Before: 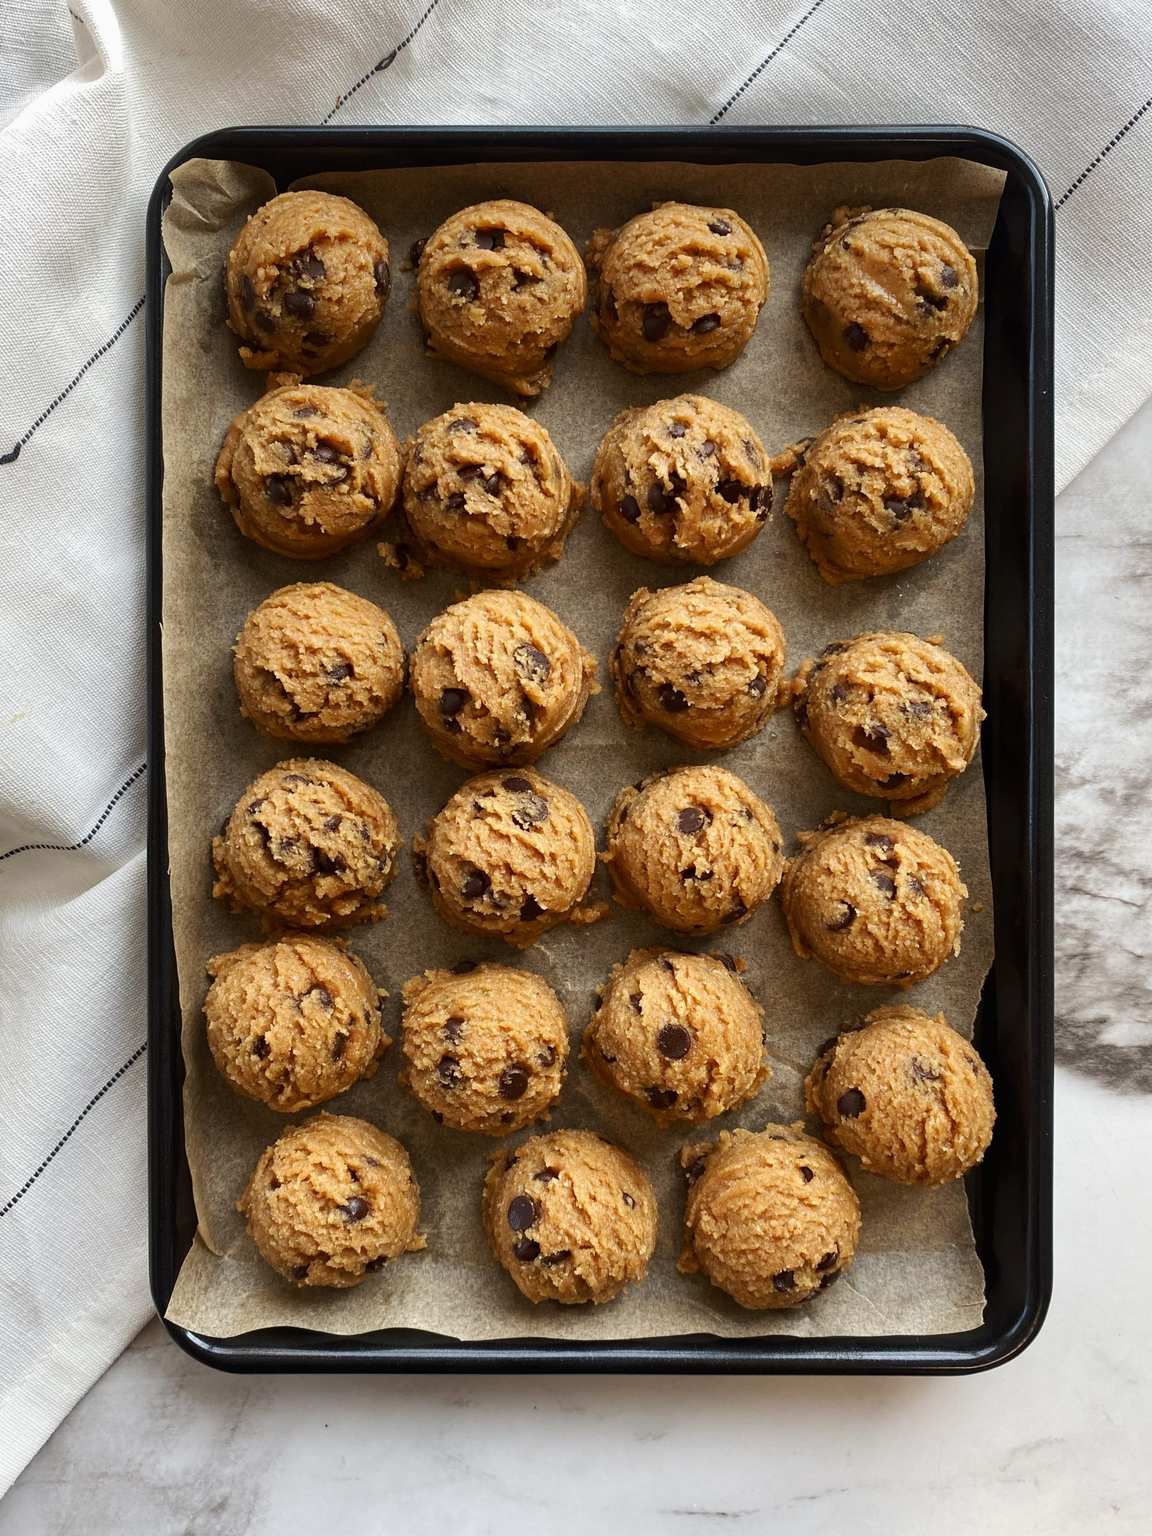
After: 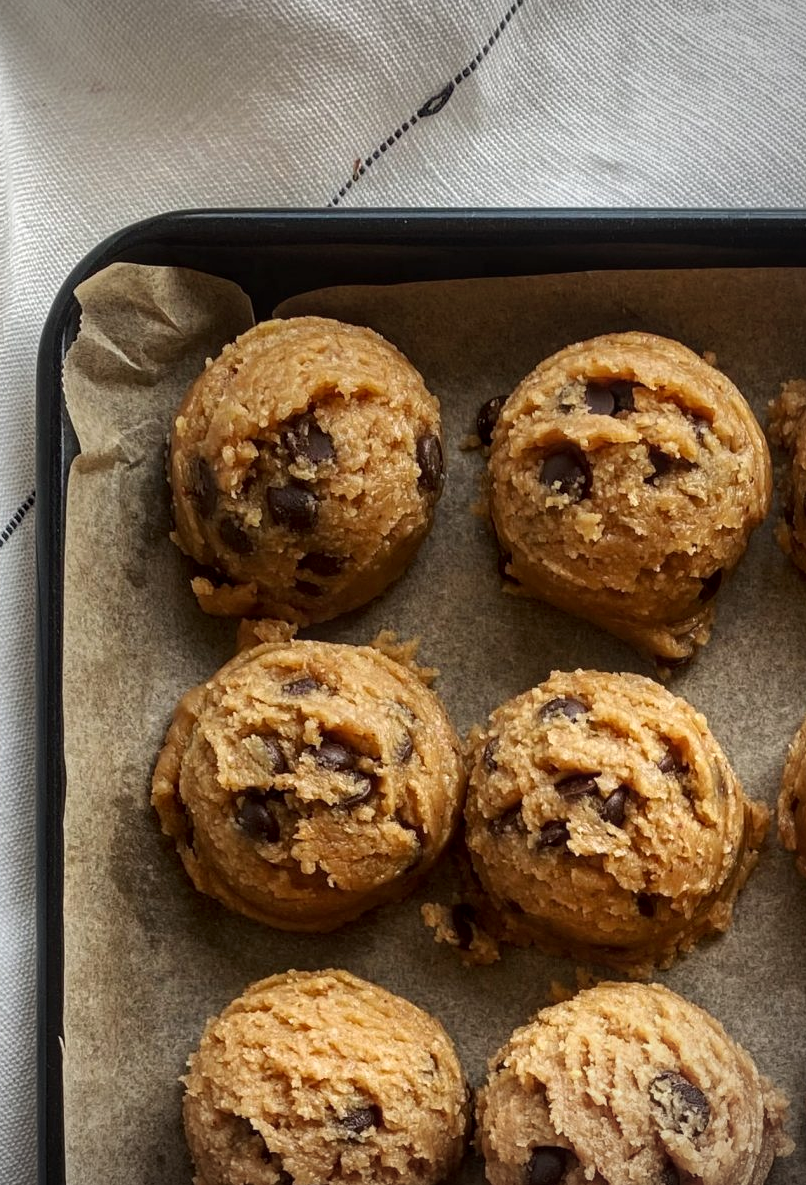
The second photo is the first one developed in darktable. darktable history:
crop and rotate: left 10.817%, top 0.062%, right 47.194%, bottom 53.626%
local contrast: on, module defaults
vignetting: center (-0.15, 0.013)
